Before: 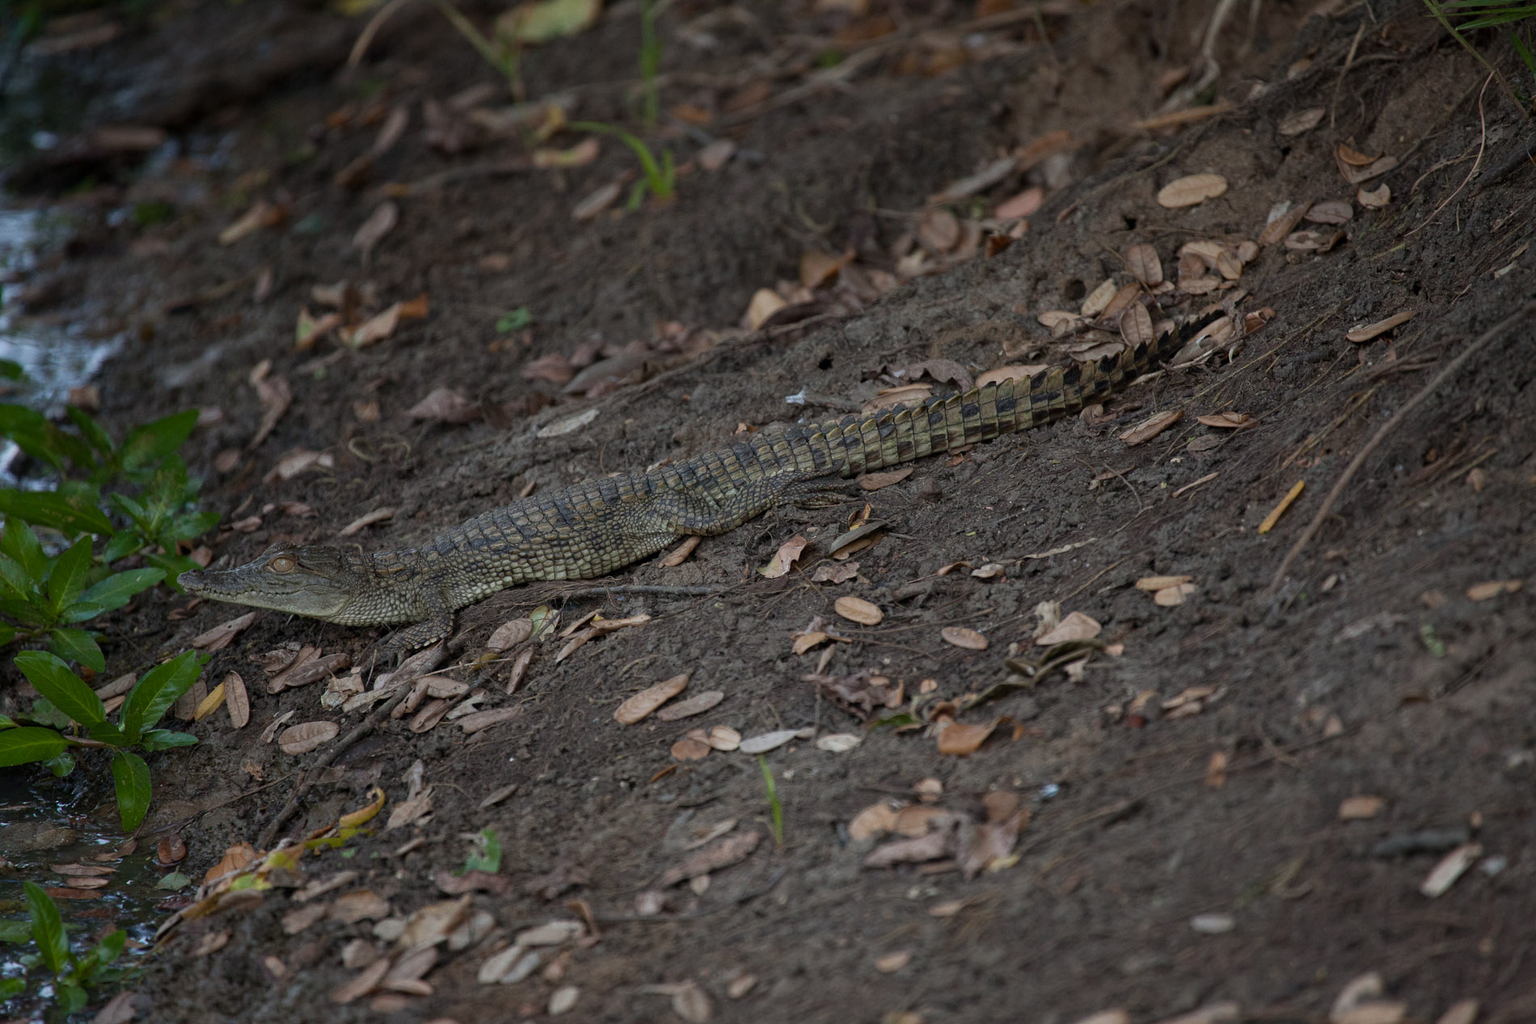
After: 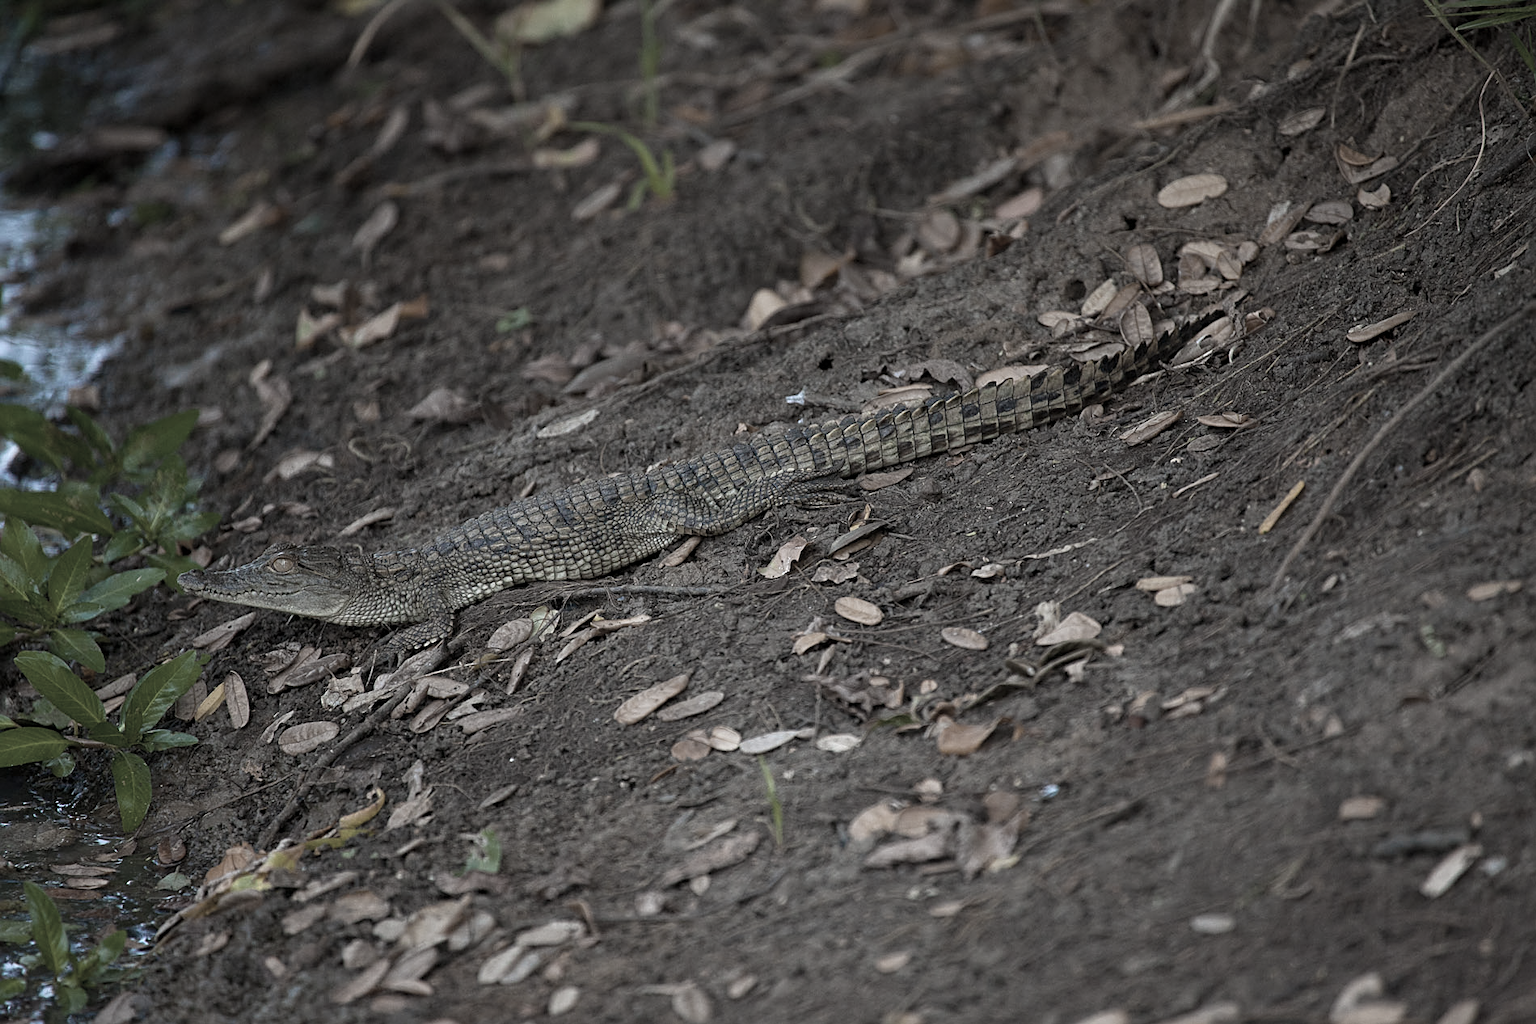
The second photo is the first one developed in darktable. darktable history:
color zones: curves: ch1 [(0.238, 0.163) (0.476, 0.2) (0.733, 0.322) (0.848, 0.134)]
exposure: exposure 0.515 EV, compensate highlight preservation false
color balance rgb: perceptual saturation grading › global saturation 20%, global vibrance 20%
sharpen: on, module defaults
